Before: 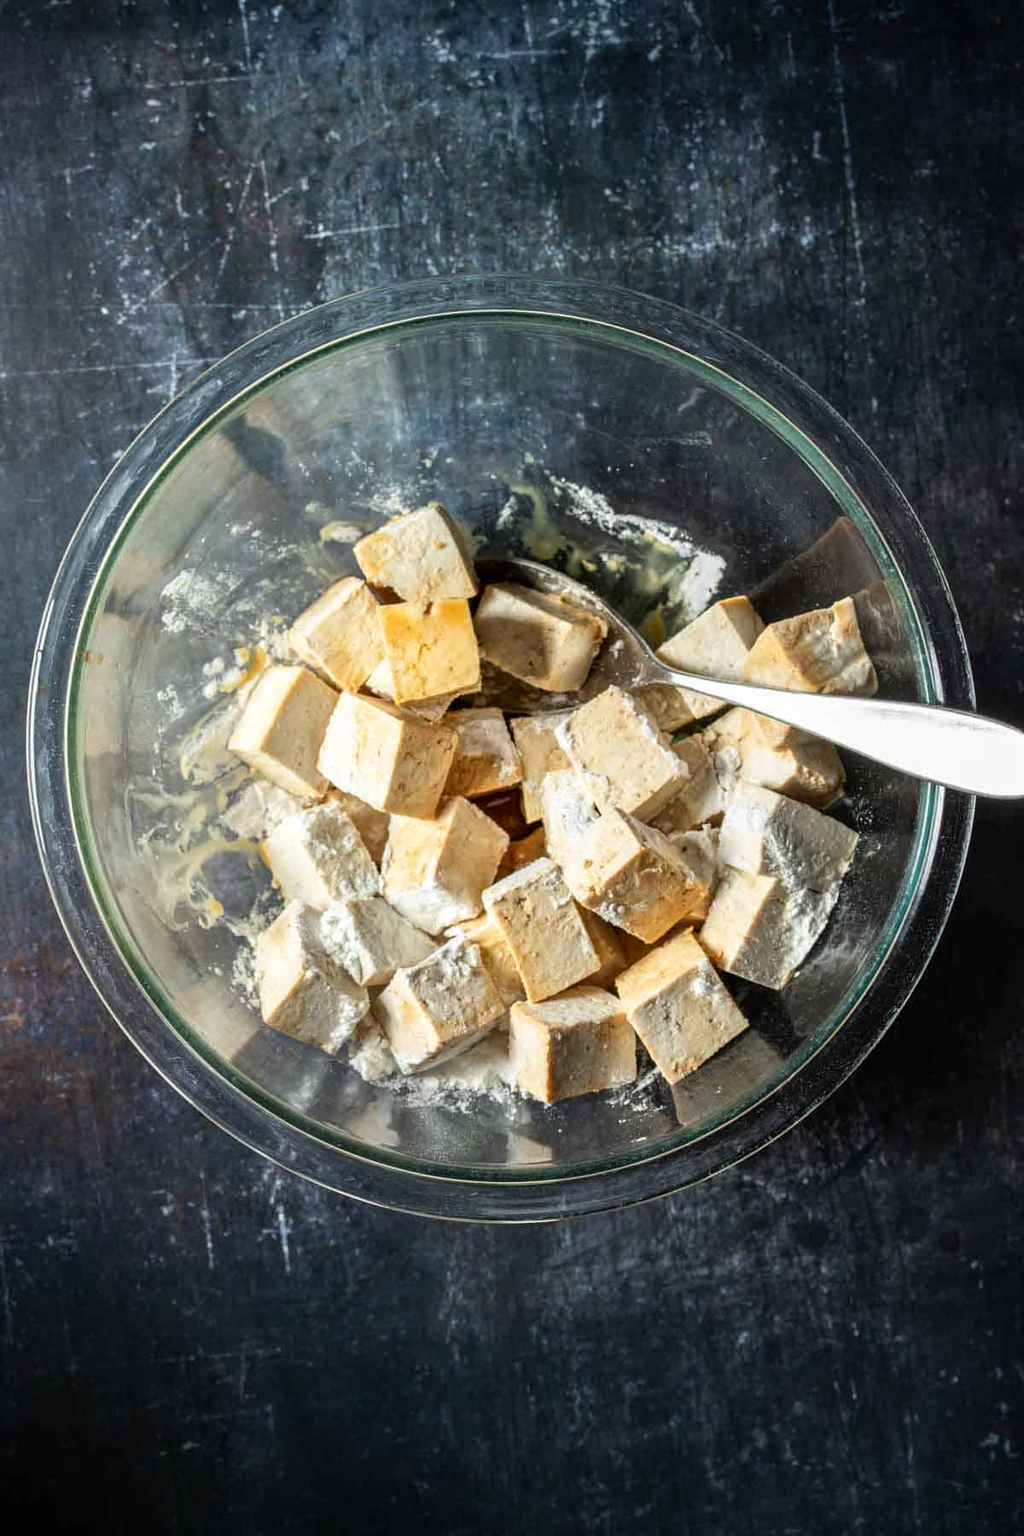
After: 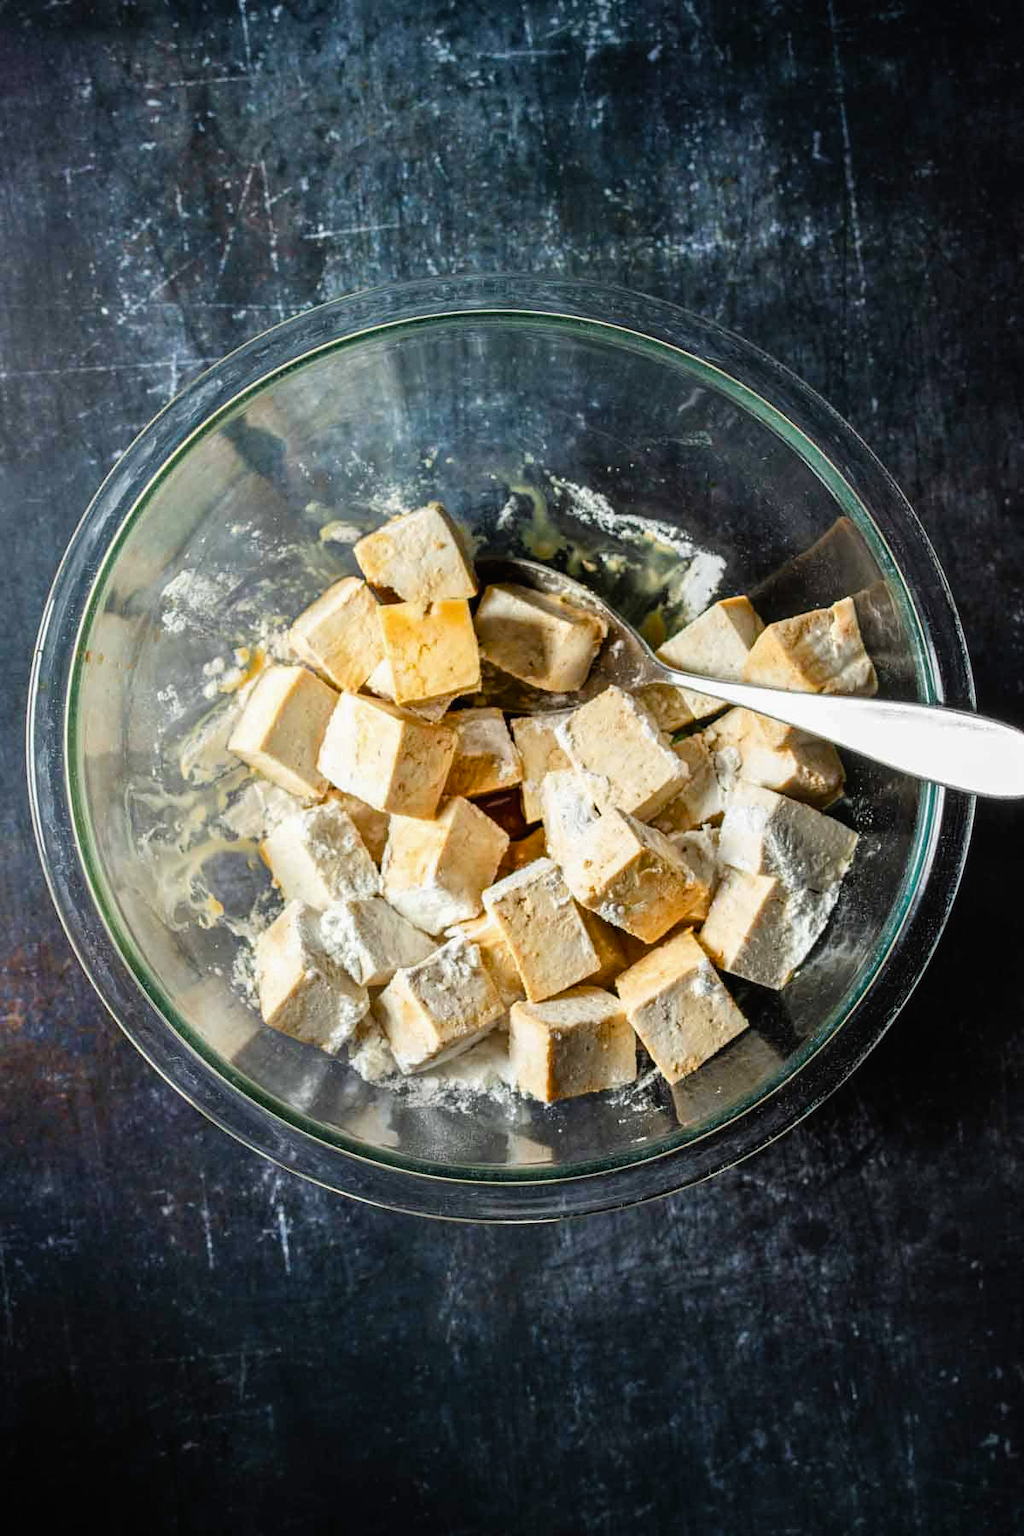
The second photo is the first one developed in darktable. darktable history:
exposure: compensate highlight preservation false
color balance rgb: global offset › luminance 0.475%, perceptual saturation grading › global saturation 27.541%, perceptual saturation grading › highlights -25.648%, perceptual saturation grading › shadows 24.203%
filmic rgb: middle gray luminance 18.42%, black relative exposure -11.46 EV, white relative exposure 2.61 EV, target black luminance 0%, hardness 8.45, latitude 98.2%, contrast 1.079, shadows ↔ highlights balance 0.643%
